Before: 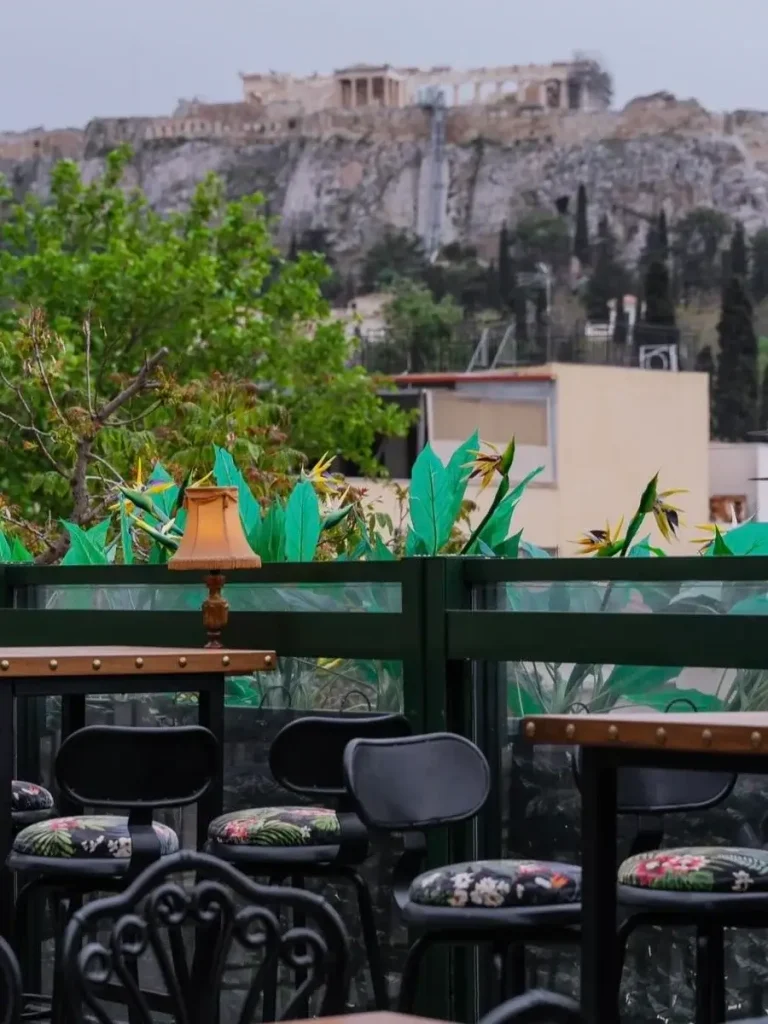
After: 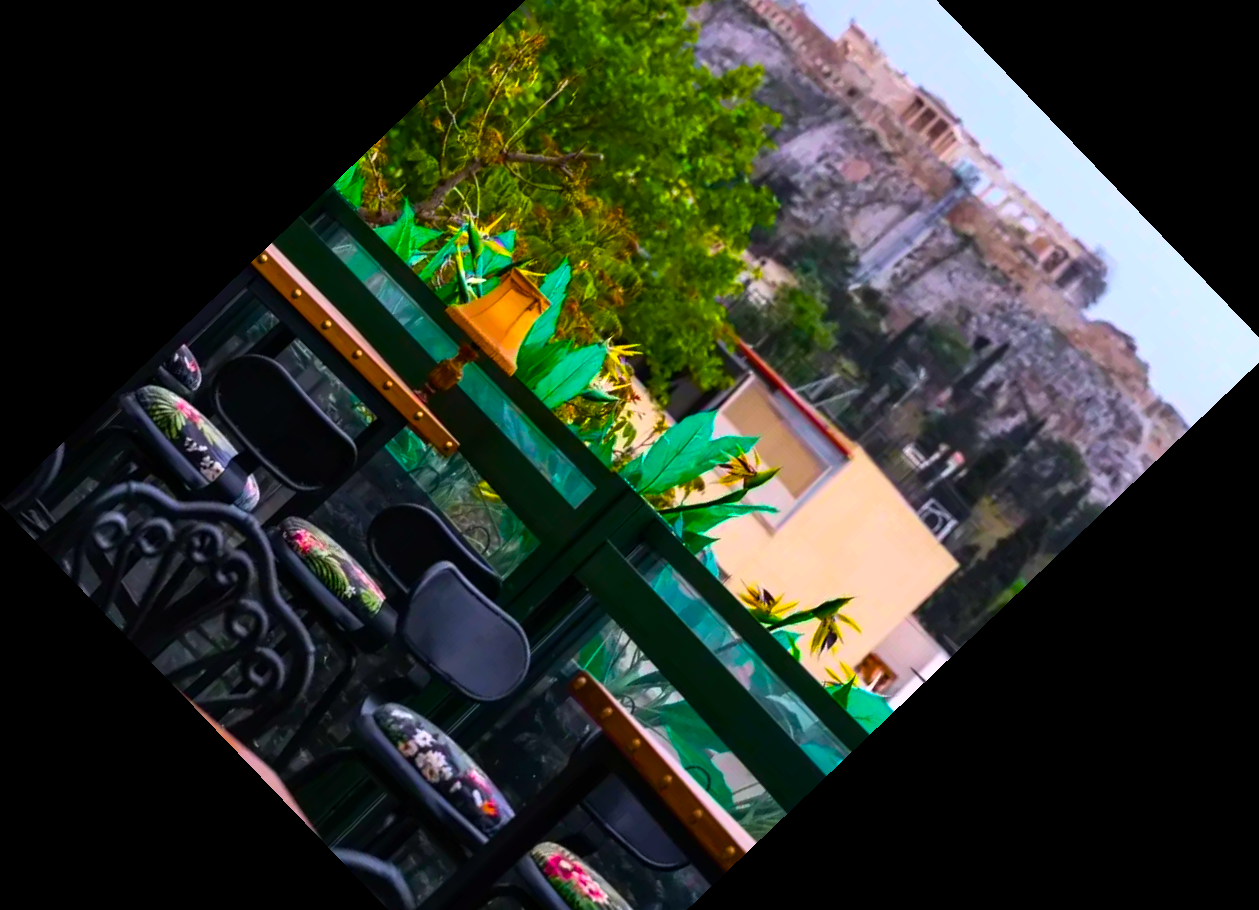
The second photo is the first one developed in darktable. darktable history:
color balance rgb: linear chroma grading › shadows -40%, linear chroma grading › highlights 40%, linear chroma grading › global chroma 45%, linear chroma grading › mid-tones -30%, perceptual saturation grading › global saturation 55%, perceptual saturation grading › highlights -50%, perceptual saturation grading › mid-tones 40%, perceptual saturation grading › shadows 30%, perceptual brilliance grading › global brilliance 20%, perceptual brilliance grading › shadows -40%, global vibrance 35%
crop and rotate: angle -46.26°, top 16.234%, right 0.912%, bottom 11.704%
